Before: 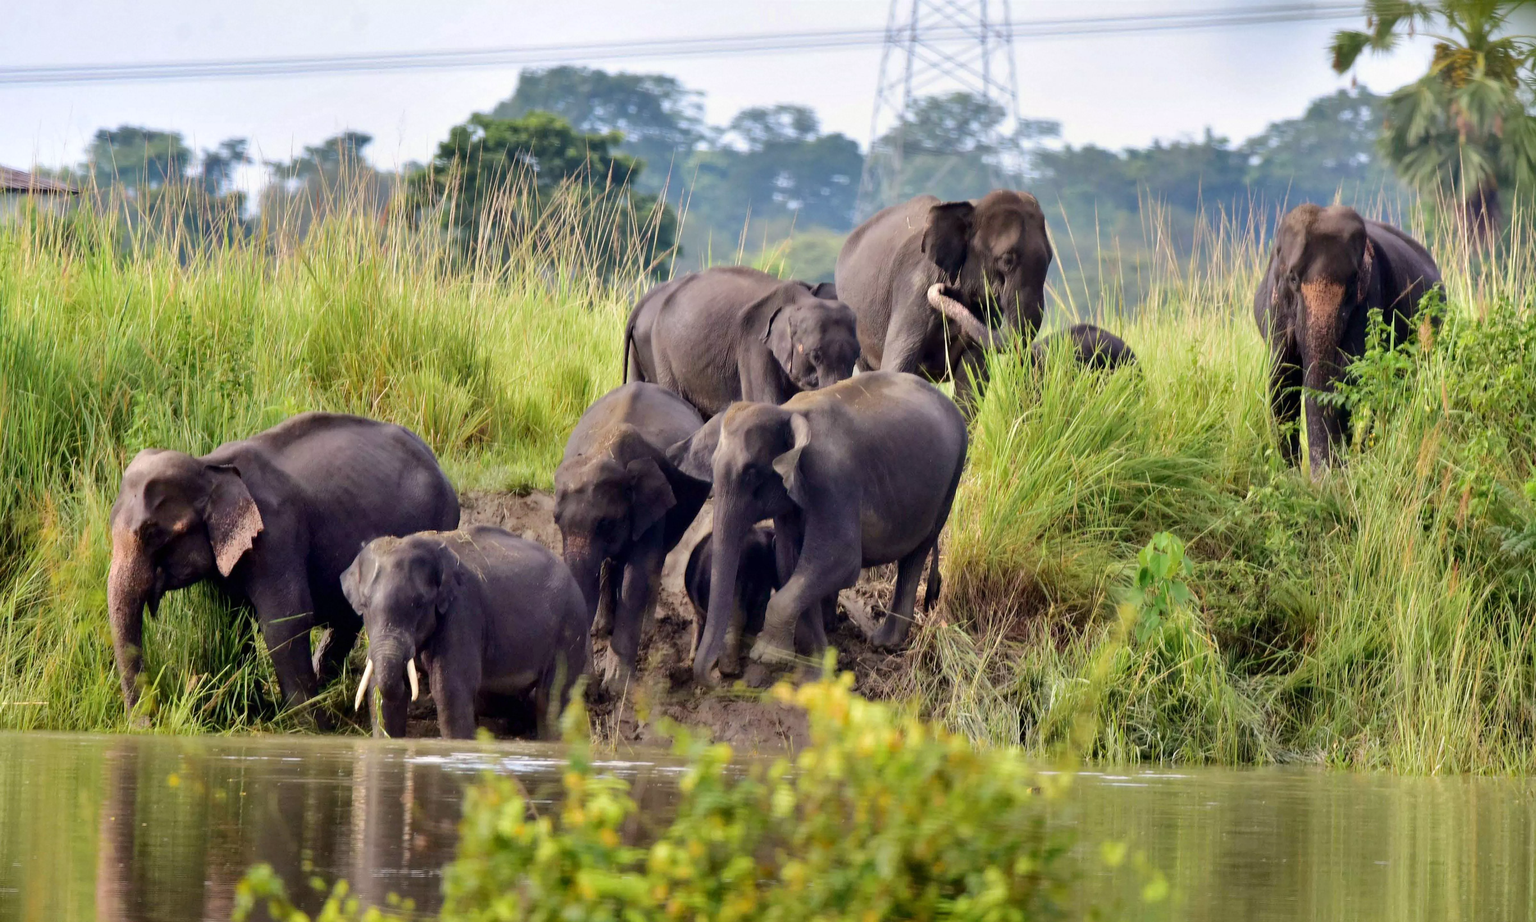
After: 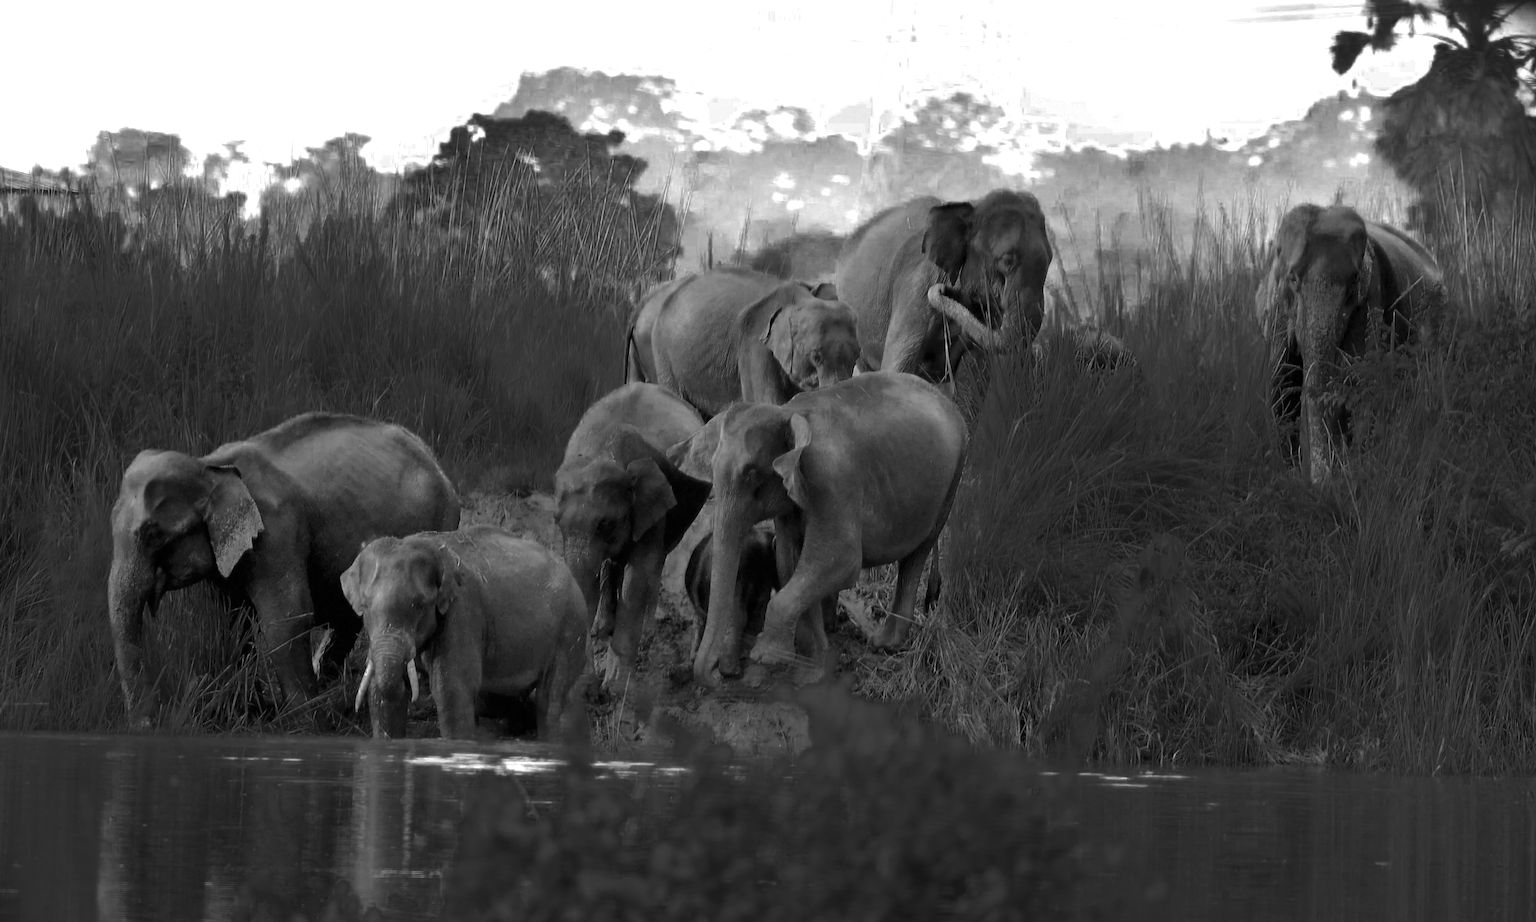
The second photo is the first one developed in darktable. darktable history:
color balance rgb: perceptual saturation grading › global saturation 20%, global vibrance 20%
color zones: curves: ch0 [(0.287, 0.048) (0.493, 0.484) (0.737, 0.816)]; ch1 [(0, 0) (0.143, 0) (0.286, 0) (0.429, 0) (0.571, 0) (0.714, 0) (0.857, 0)]
color correction: saturation 1.8
rgb levels: mode RGB, independent channels, levels [[0, 0.474, 1], [0, 0.5, 1], [0, 0.5, 1]]
